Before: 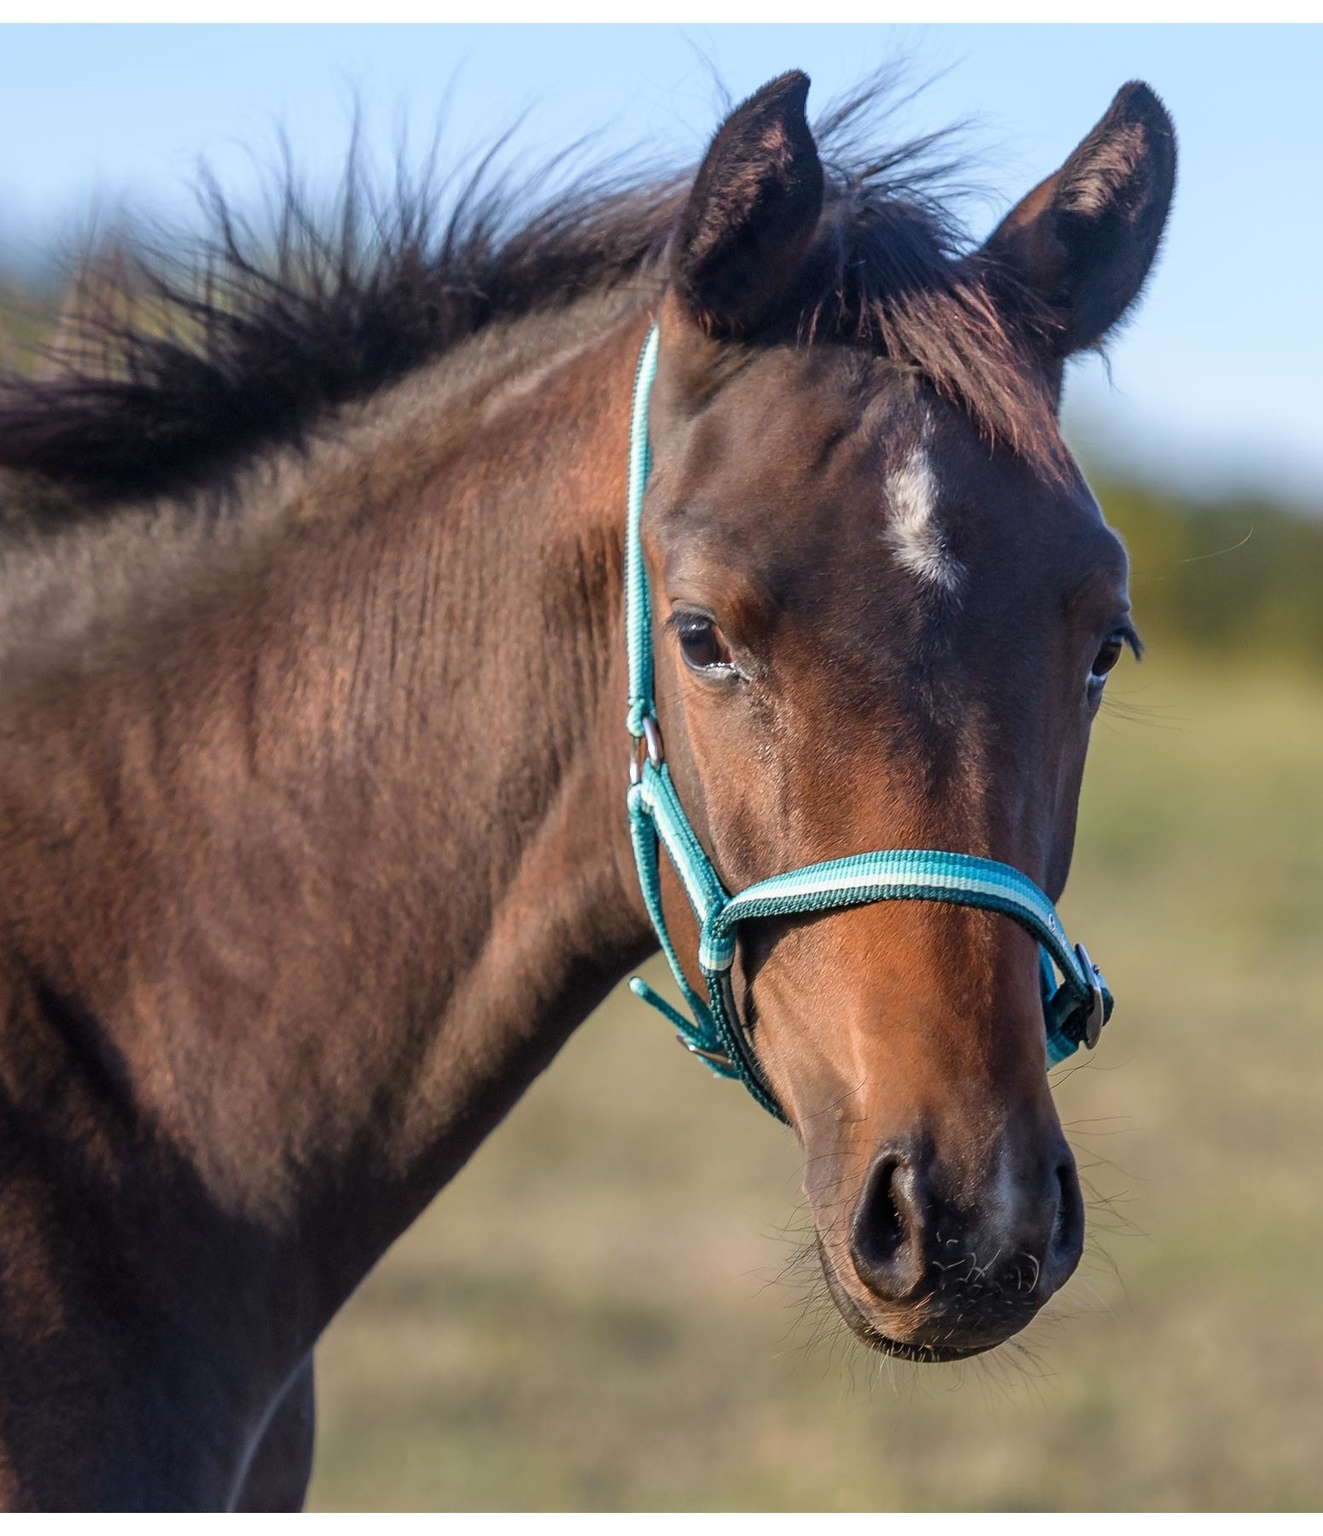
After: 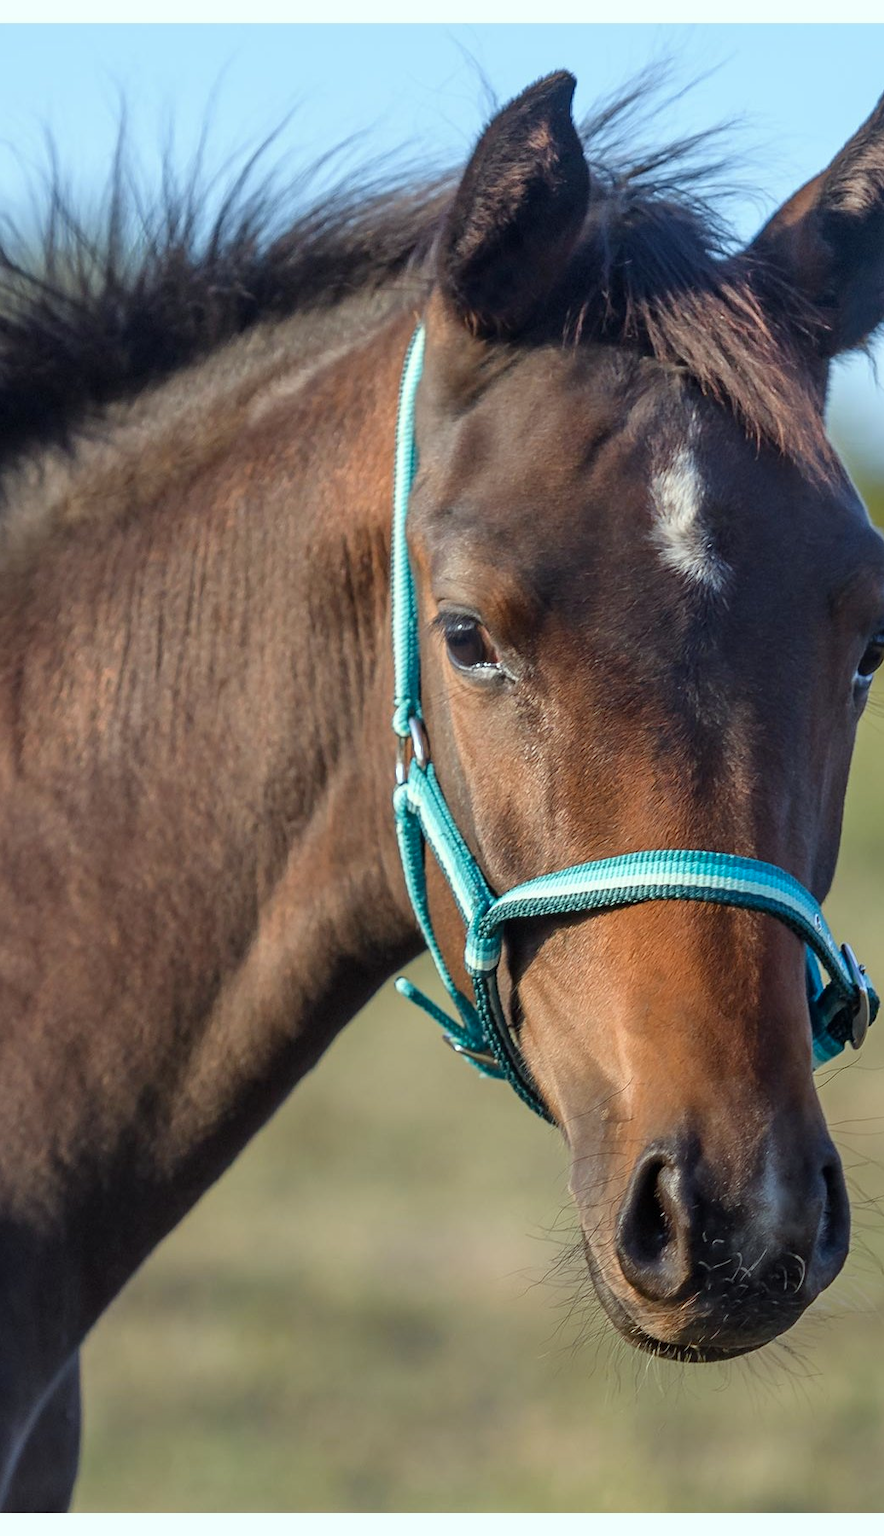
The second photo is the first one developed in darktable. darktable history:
color correction: highlights a* -6.69, highlights b* 0.49
tone equalizer: on, module defaults
crop and rotate: left 17.732%, right 15.423%
